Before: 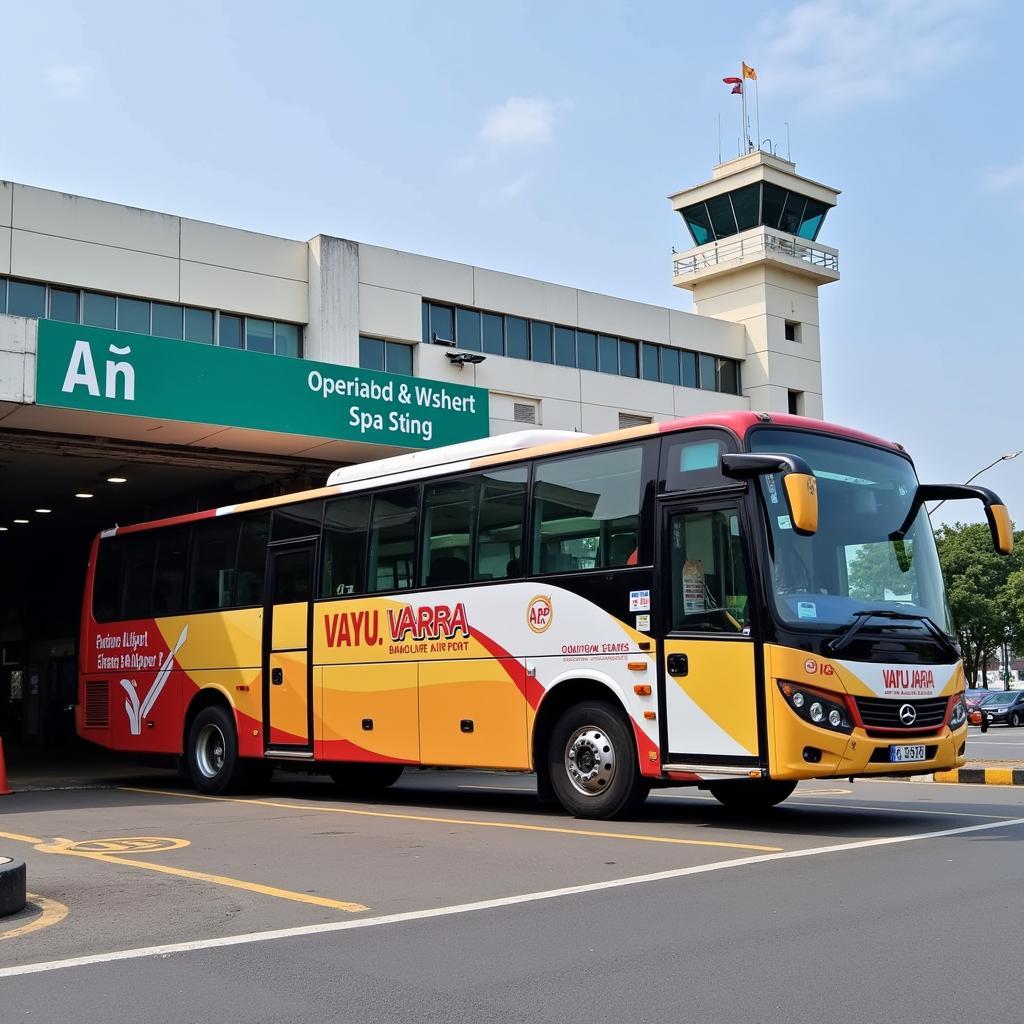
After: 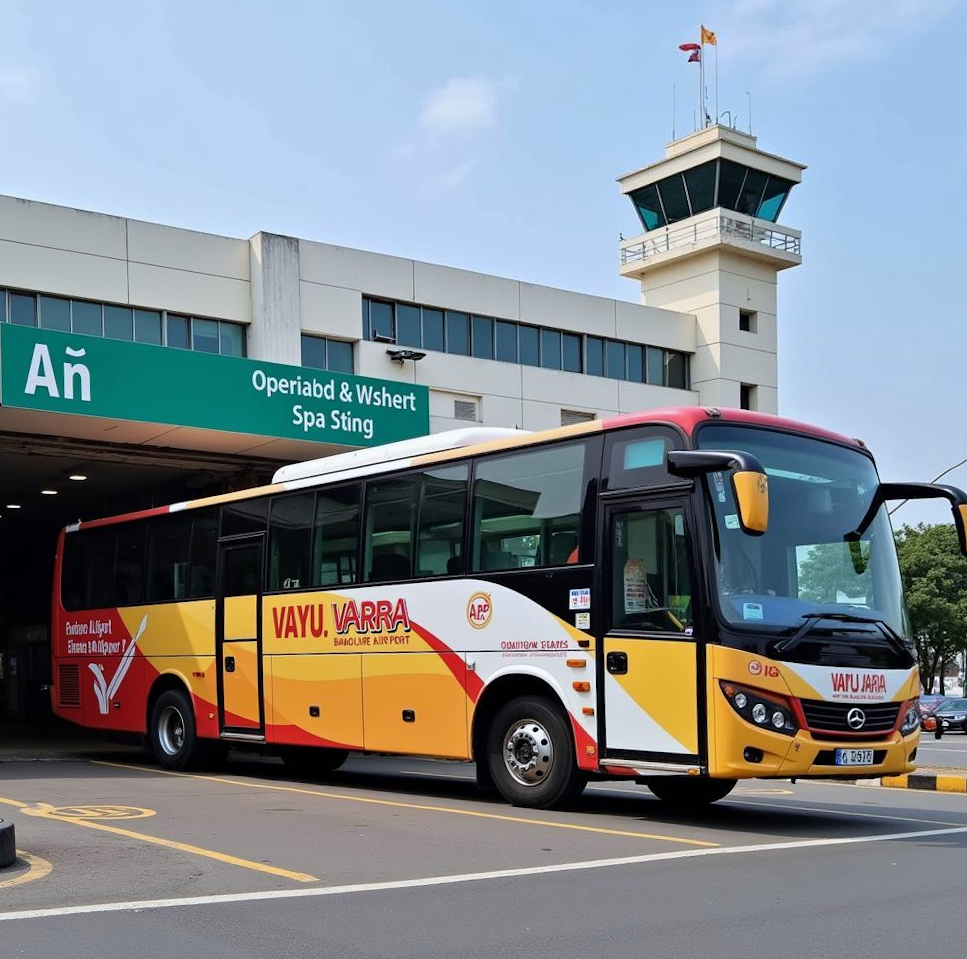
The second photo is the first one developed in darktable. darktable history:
rotate and perspective: rotation 0.062°, lens shift (vertical) 0.115, lens shift (horizontal) -0.133, crop left 0.047, crop right 0.94, crop top 0.061, crop bottom 0.94
white balance: red 0.982, blue 1.018
exposure: exposure -0.05 EV
